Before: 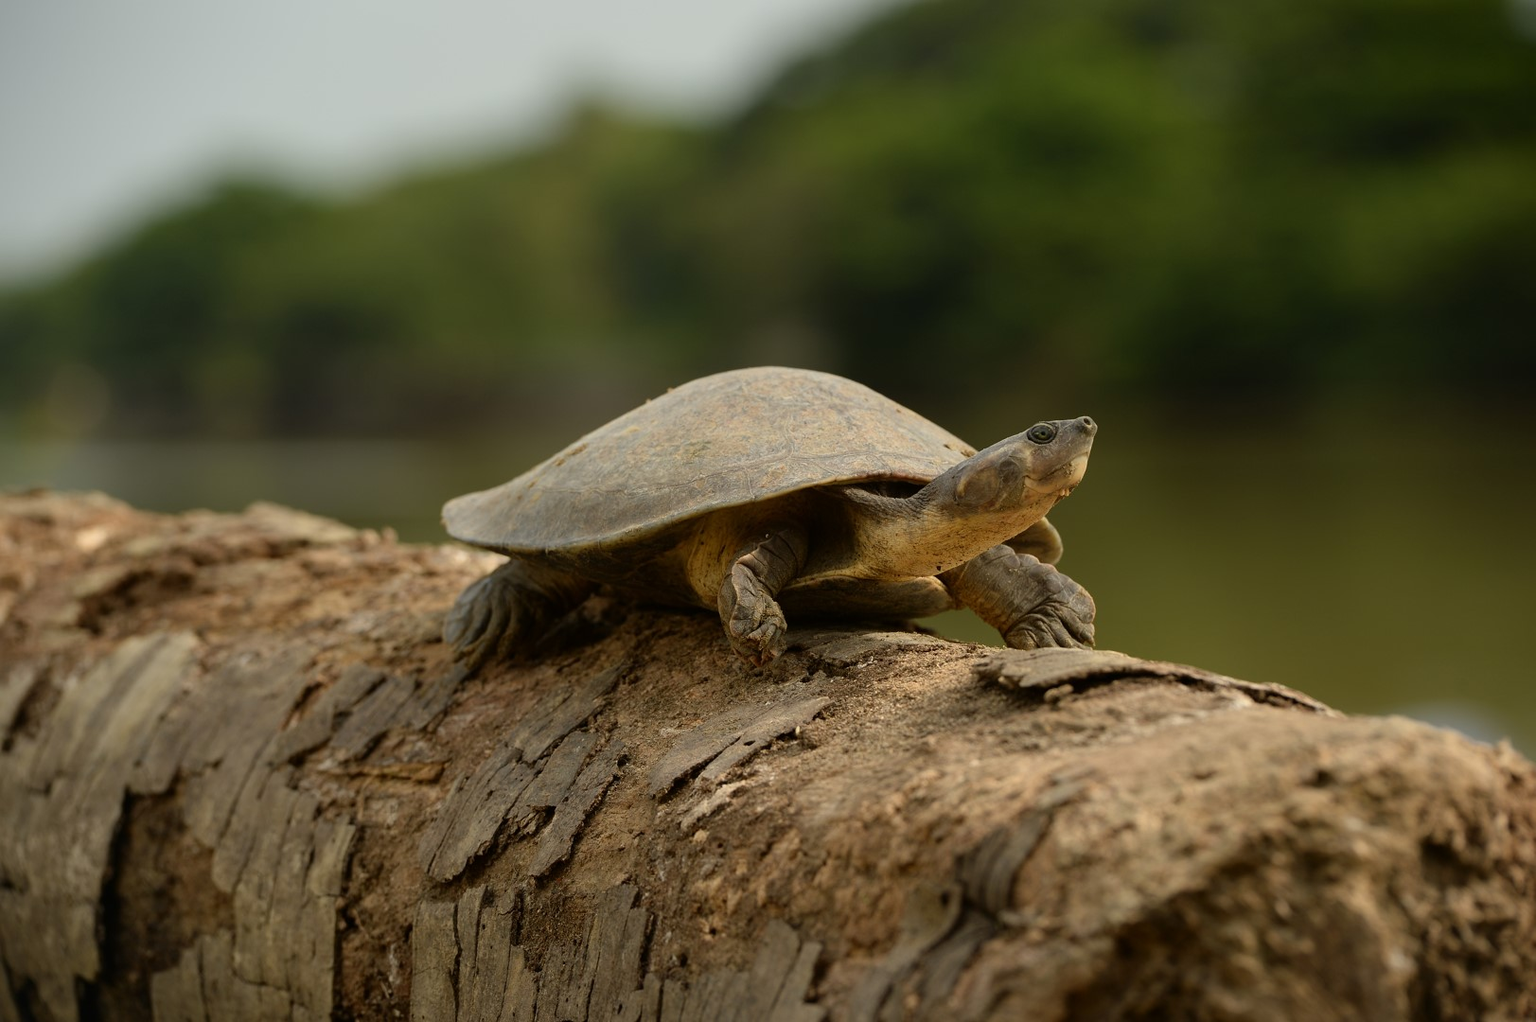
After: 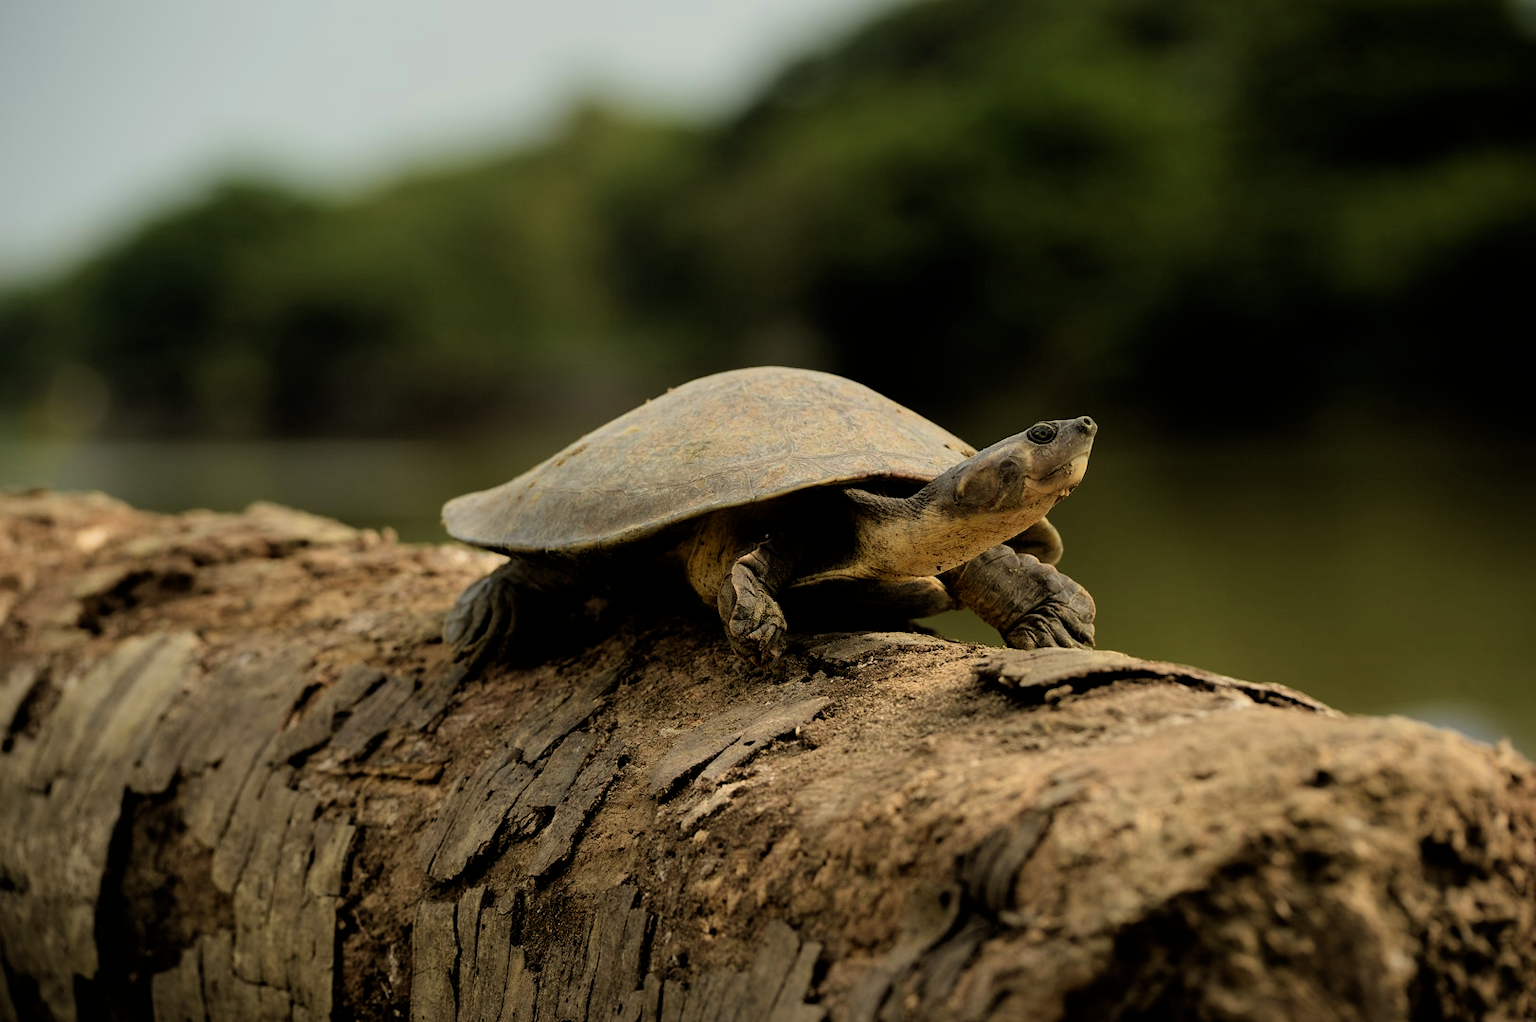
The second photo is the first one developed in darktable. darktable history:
filmic rgb: black relative exposure -5 EV, white relative exposure 3.2 EV, hardness 3.42, contrast 1.2, highlights saturation mix -30%
velvia: strength 27%
